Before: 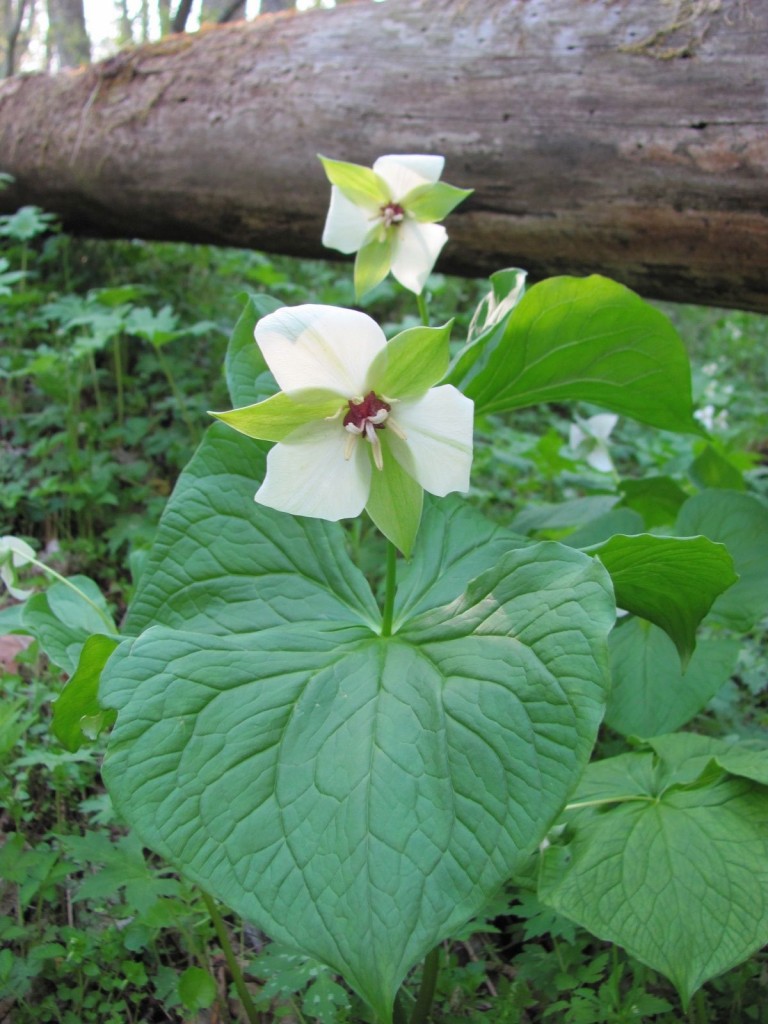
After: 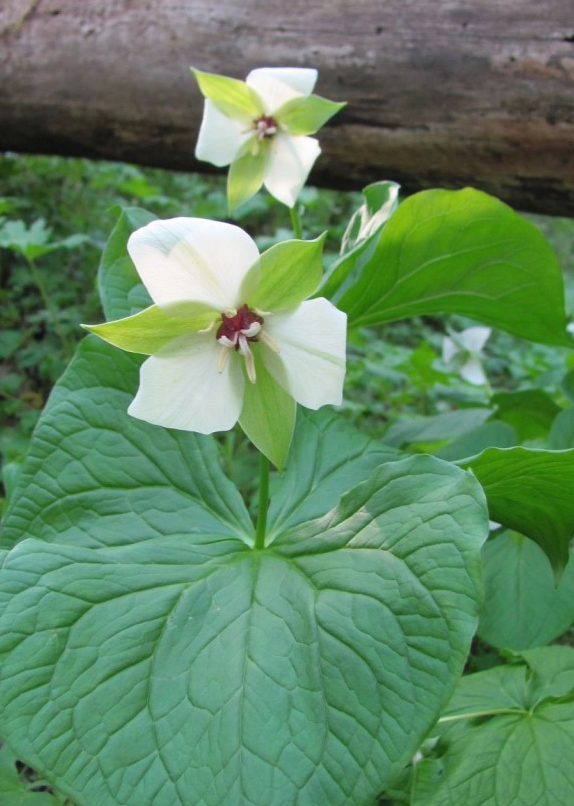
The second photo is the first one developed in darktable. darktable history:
contrast brightness saturation: contrast 0.073
crop: left 16.58%, top 8.592%, right 8.612%, bottom 12.688%
base curve: curves: ch0 [(0, 0) (0.472, 0.455) (1, 1)]
